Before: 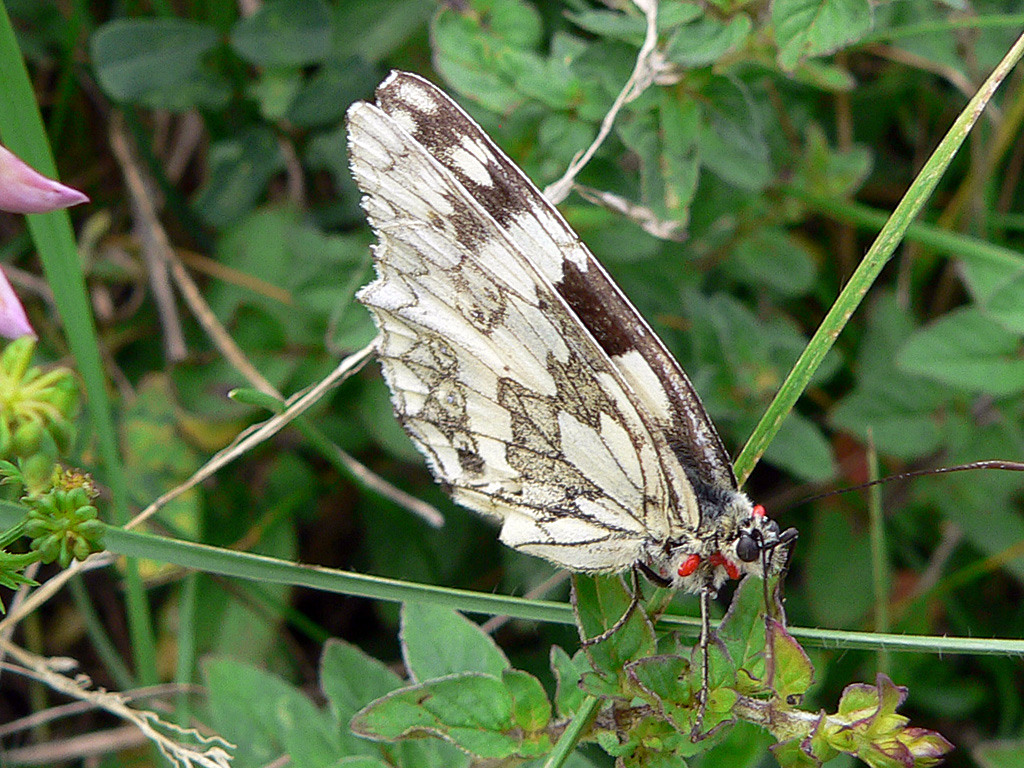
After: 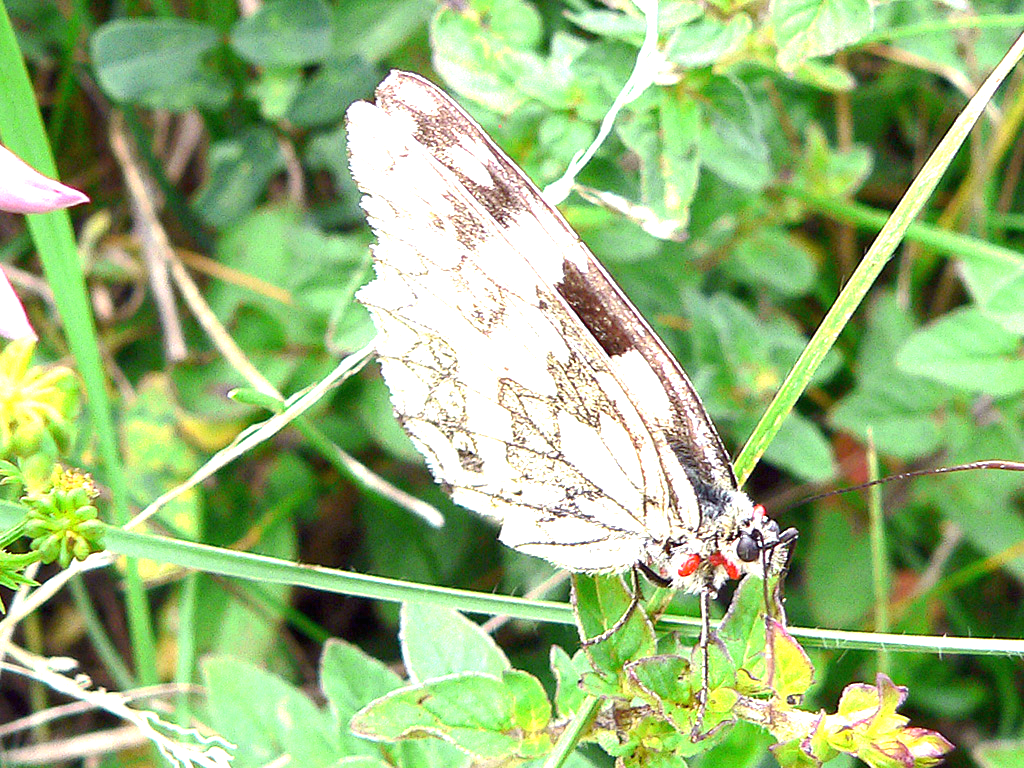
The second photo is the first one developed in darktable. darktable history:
exposure: black level correction 0, exposure 1.946 EV, compensate highlight preservation false
